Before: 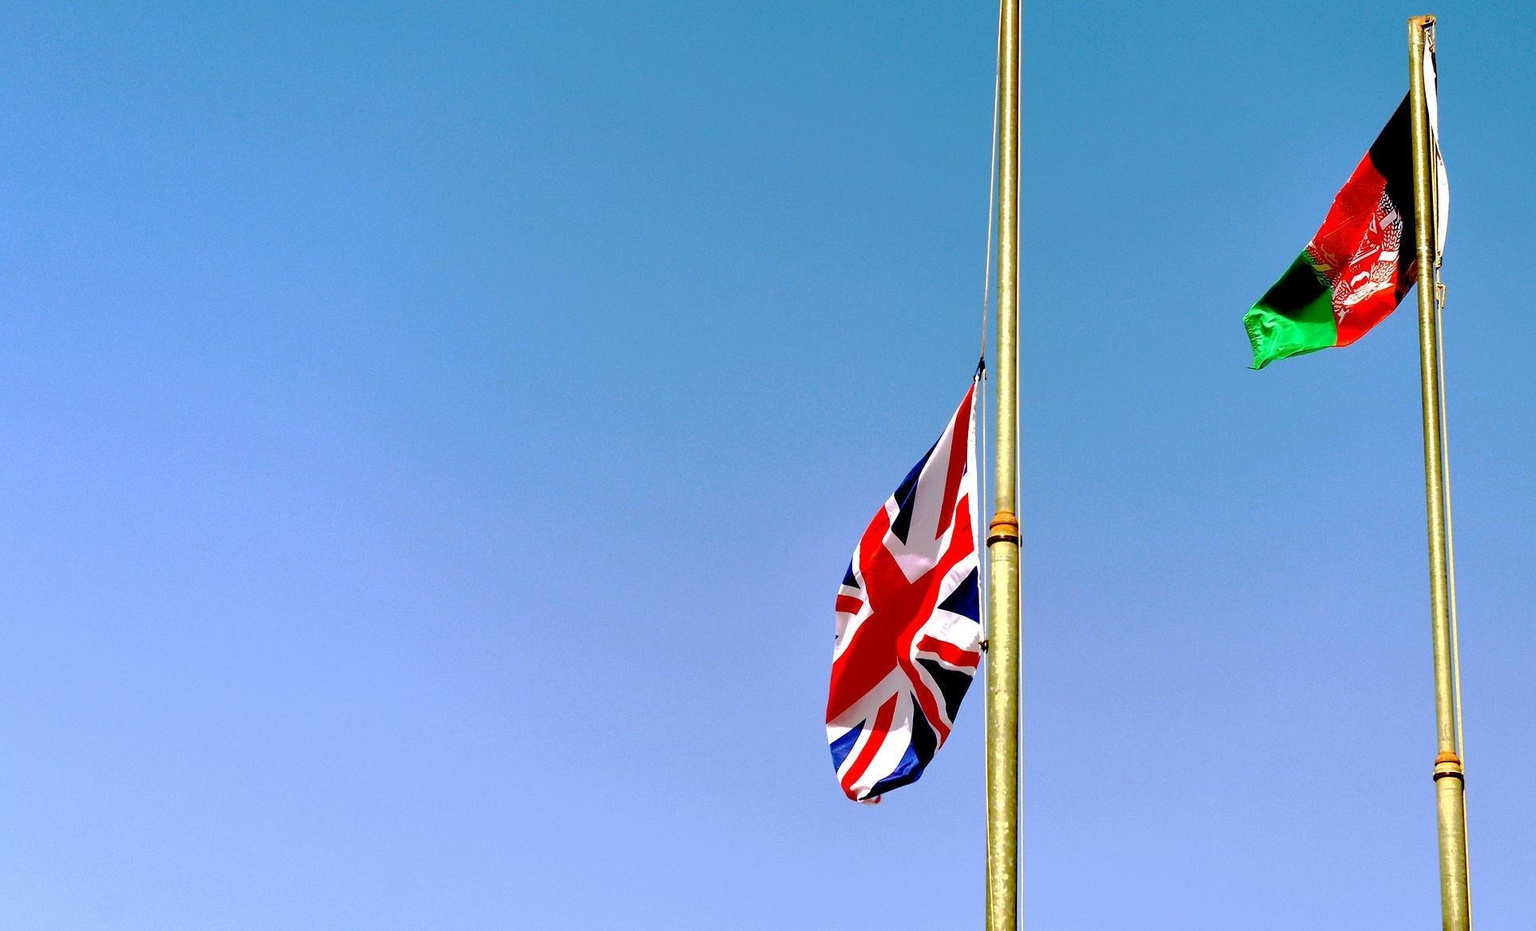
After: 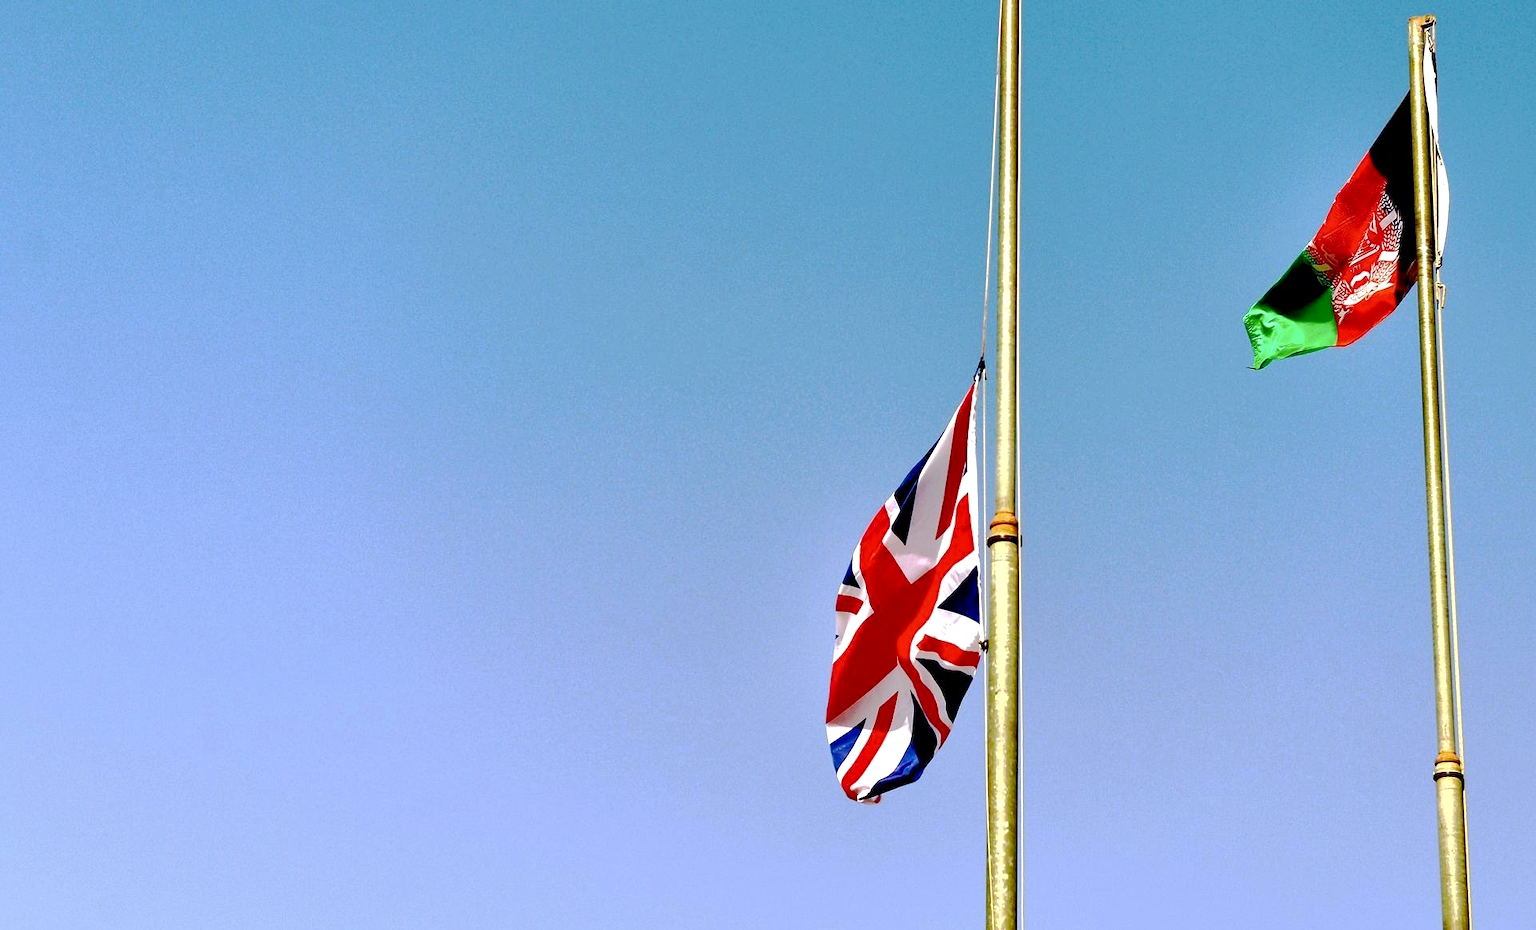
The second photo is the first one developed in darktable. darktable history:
base curve: curves: ch0 [(0, 0) (0.262, 0.32) (0.722, 0.705) (1, 1)], preserve colors none
local contrast: mode bilateral grid, contrast 26, coarseness 60, detail 151%, midtone range 0.2
